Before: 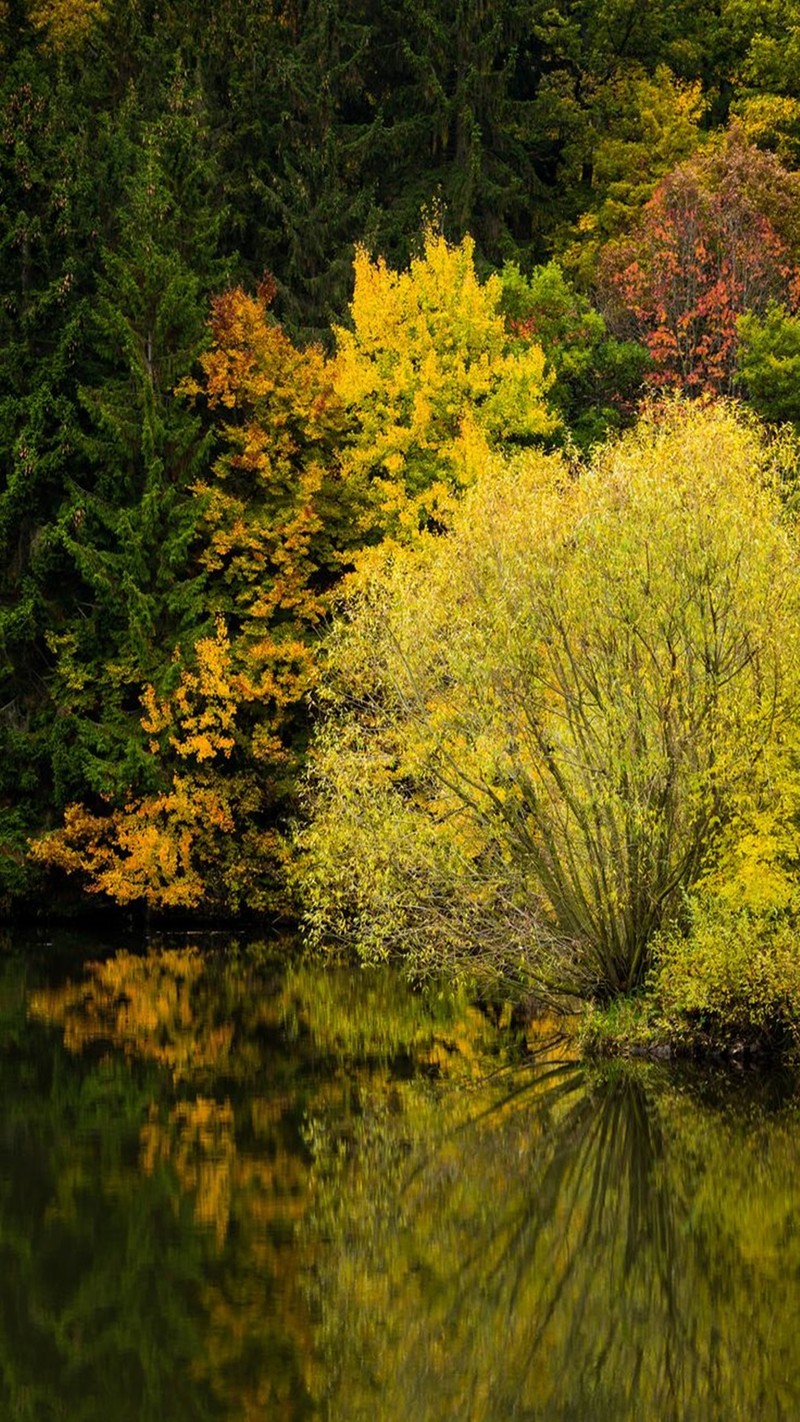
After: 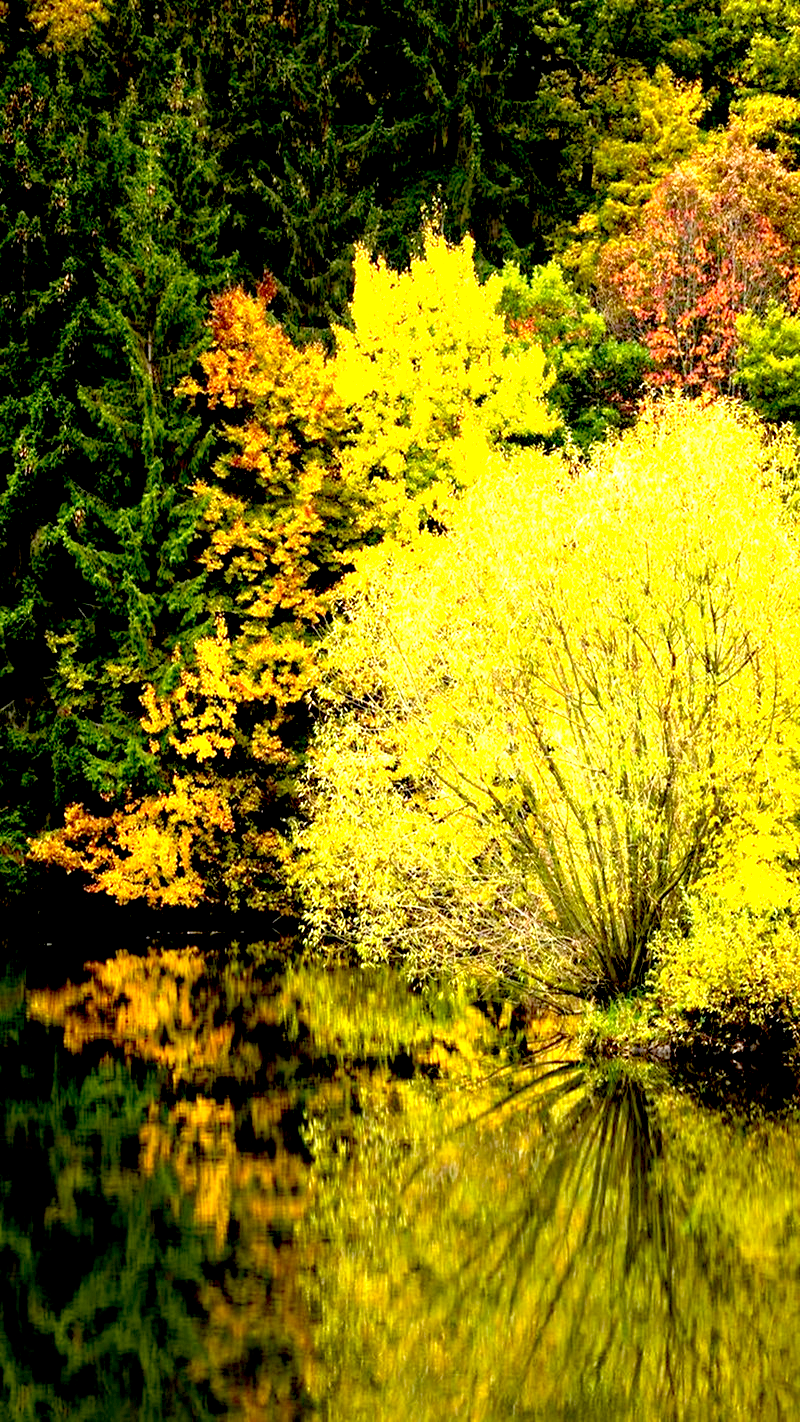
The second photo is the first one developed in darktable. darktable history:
exposure: black level correction 0.016, exposure 1.766 EV, compensate highlight preservation false
